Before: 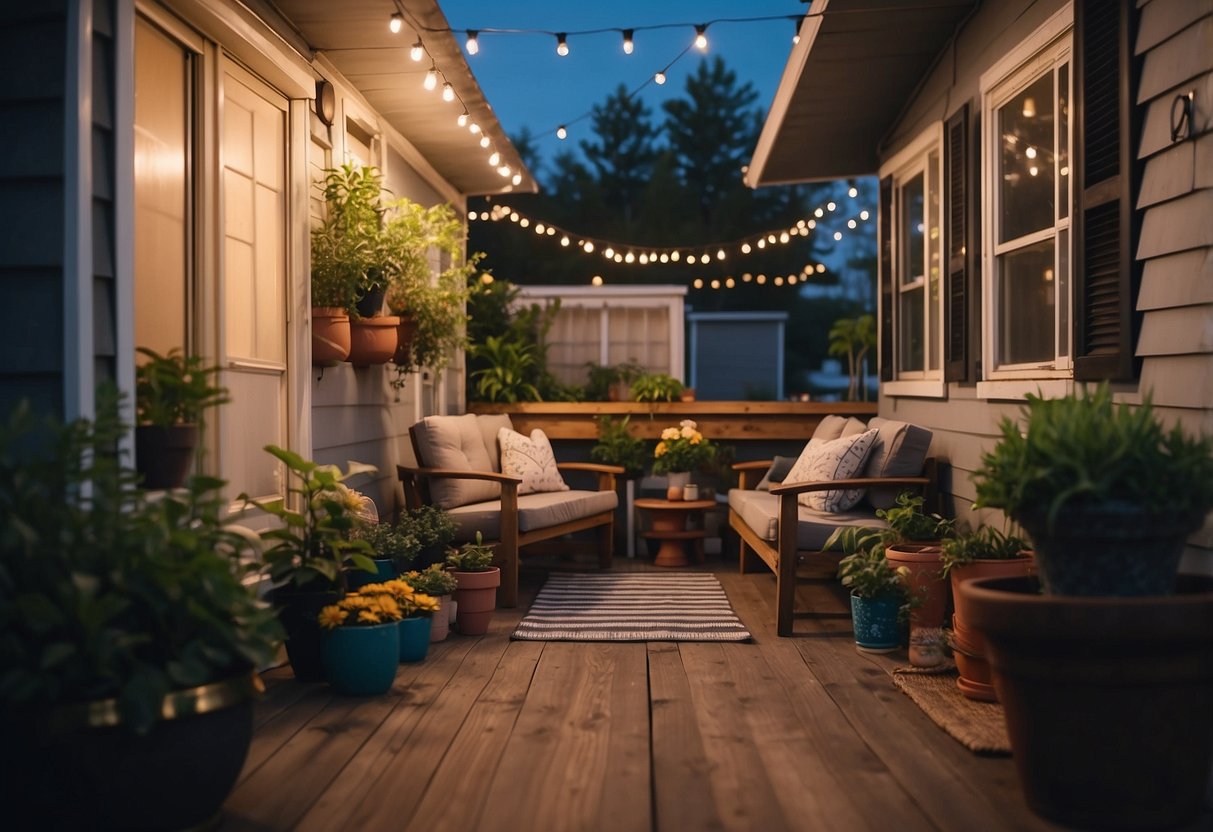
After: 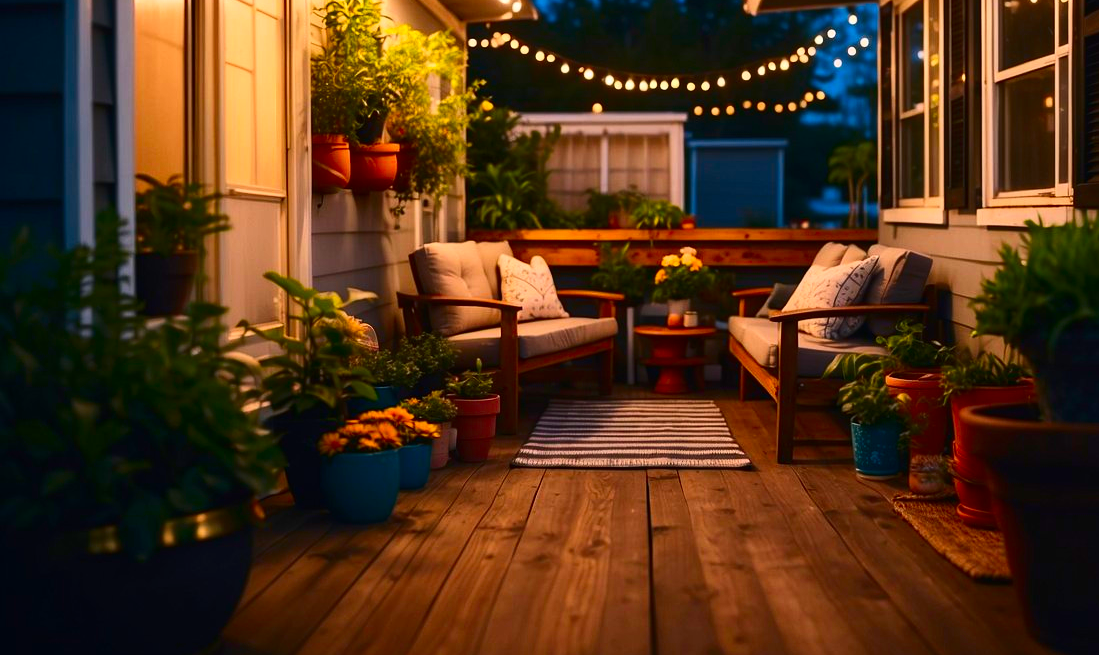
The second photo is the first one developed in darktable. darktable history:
crop: top 20.904%, right 9.363%, bottom 0.252%
contrast brightness saturation: contrast 0.257, brightness 0.013, saturation 0.883
